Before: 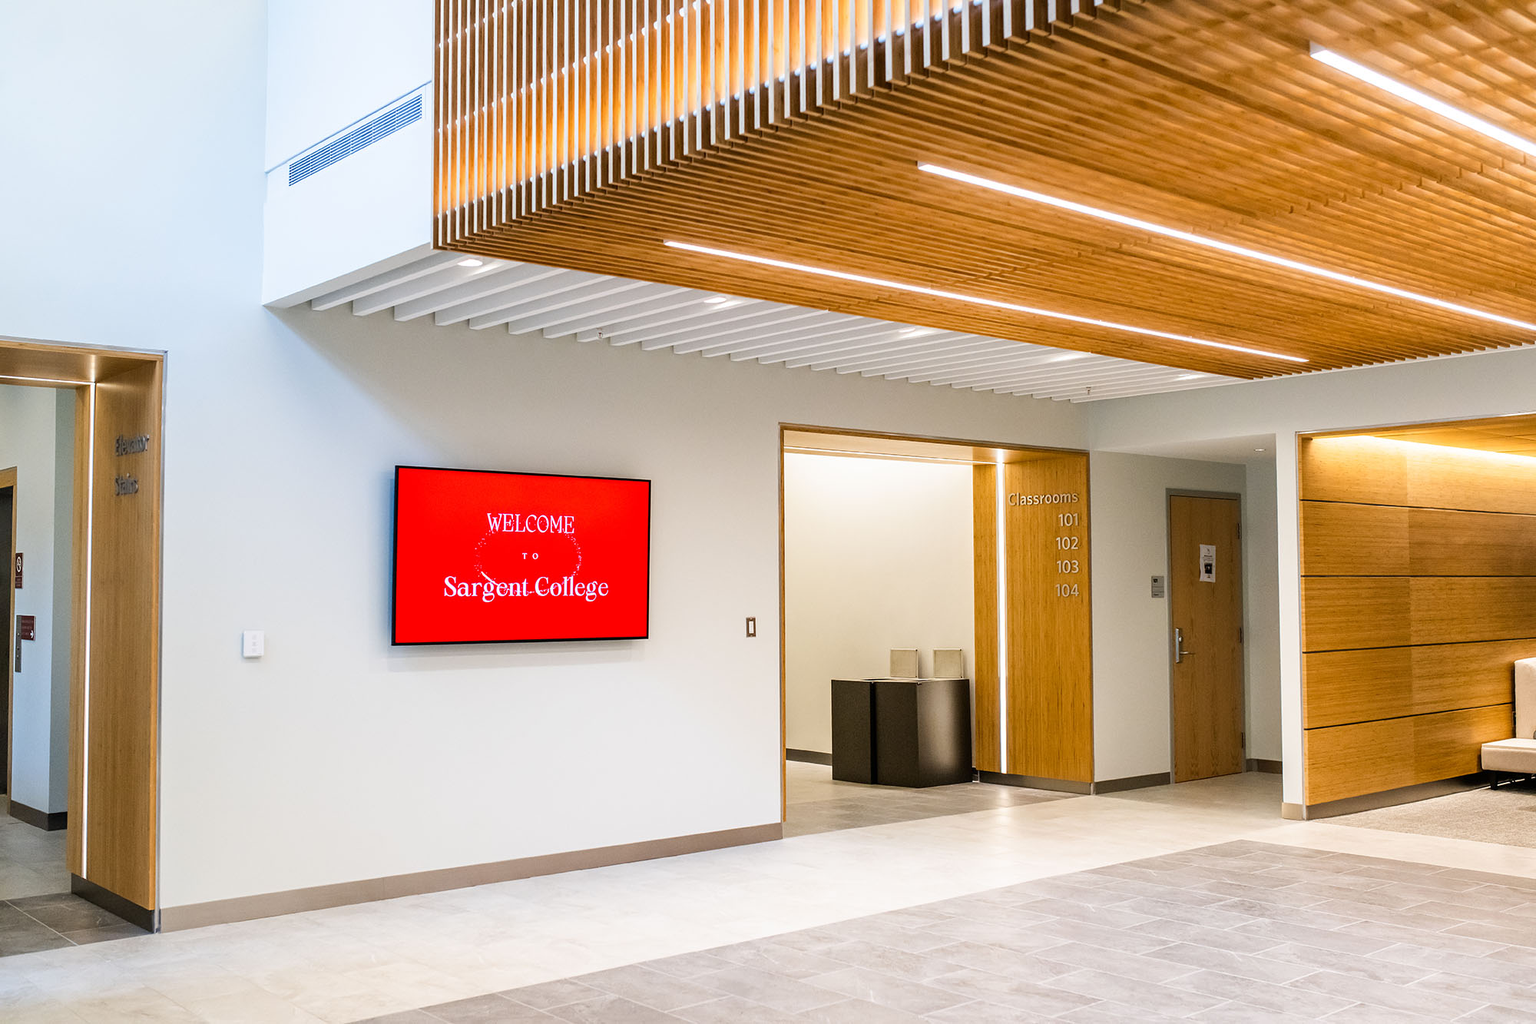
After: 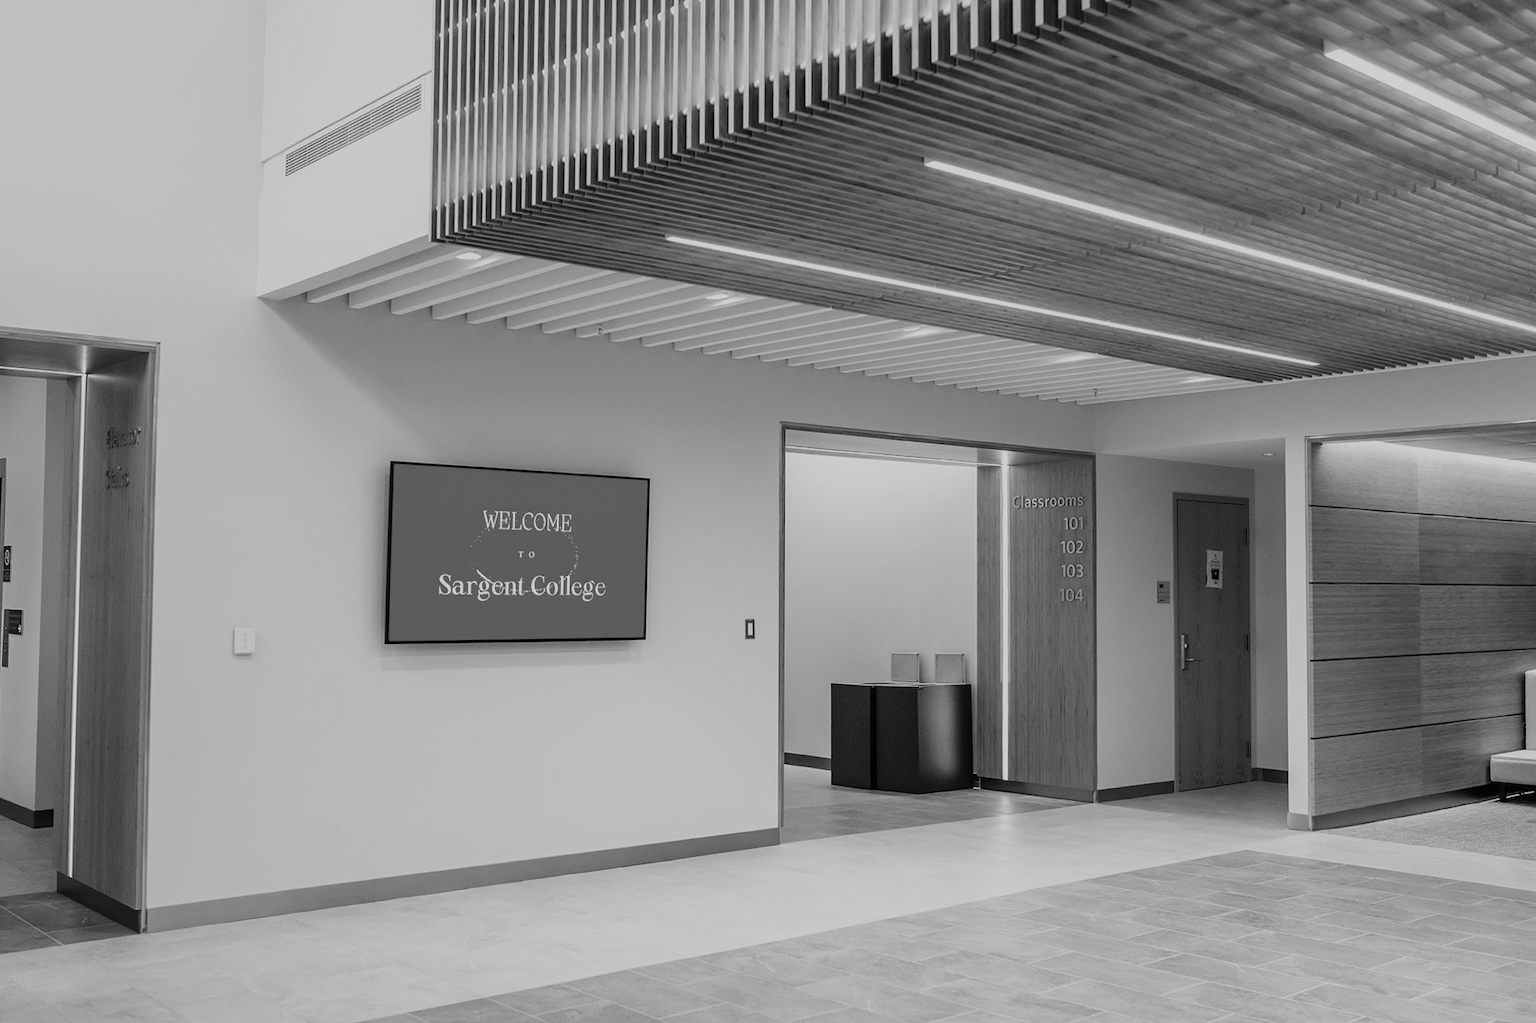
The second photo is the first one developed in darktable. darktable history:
color correction: highlights a* -4.67, highlights b* 5.05, saturation 0.971
shadows and highlights: shadows 62.89, white point adjustment 0.402, highlights -33.89, compress 83.61%
crop and rotate: angle -0.597°
exposure: exposure -0.608 EV, compensate highlight preservation false
color calibration: output gray [0.267, 0.423, 0.261, 0], gray › normalize channels true, illuminant as shot in camera, x 0.358, y 0.373, temperature 4628.91 K, gamut compression 0.015
color zones: curves: ch0 [(0.002, 0.593) (0.143, 0.417) (0.285, 0.541) (0.455, 0.289) (0.608, 0.327) (0.727, 0.283) (0.869, 0.571) (1, 0.603)]; ch1 [(0, 0) (0.143, 0) (0.286, 0) (0.429, 0) (0.571, 0) (0.714, 0) (0.857, 0)]
